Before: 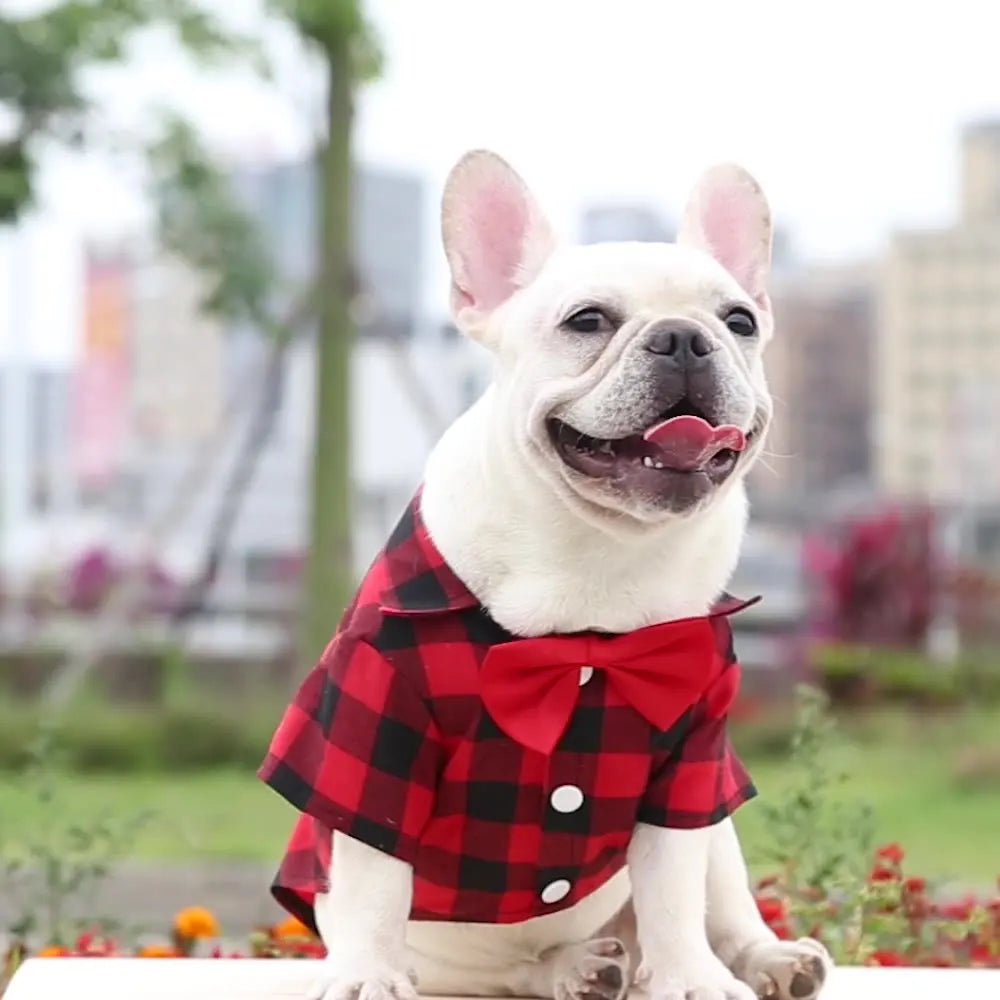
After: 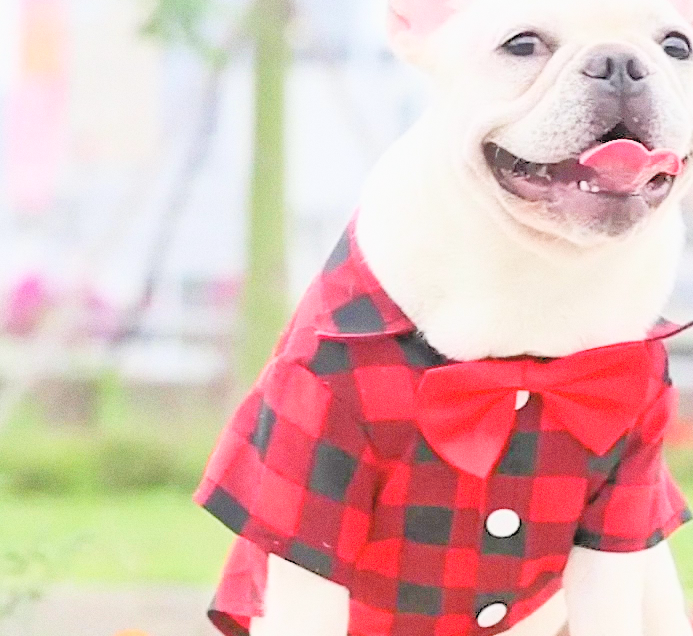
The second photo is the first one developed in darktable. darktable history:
tone equalizer: -8 EV -0.528 EV, -7 EV -0.319 EV, -6 EV -0.083 EV, -5 EV 0.413 EV, -4 EV 0.985 EV, -3 EV 0.791 EV, -2 EV -0.01 EV, -1 EV 0.14 EV, +0 EV -0.012 EV, smoothing 1
contrast brightness saturation: contrast 0.1, brightness 0.3, saturation 0.14
exposure: black level correction 0.001, exposure 1.3 EV, compensate highlight preservation false
grain: coarseness 3.21 ISO
crop: left 6.488%, top 27.668%, right 24.183%, bottom 8.656%
filmic rgb: black relative exposure -7.65 EV, white relative exposure 4.56 EV, hardness 3.61
